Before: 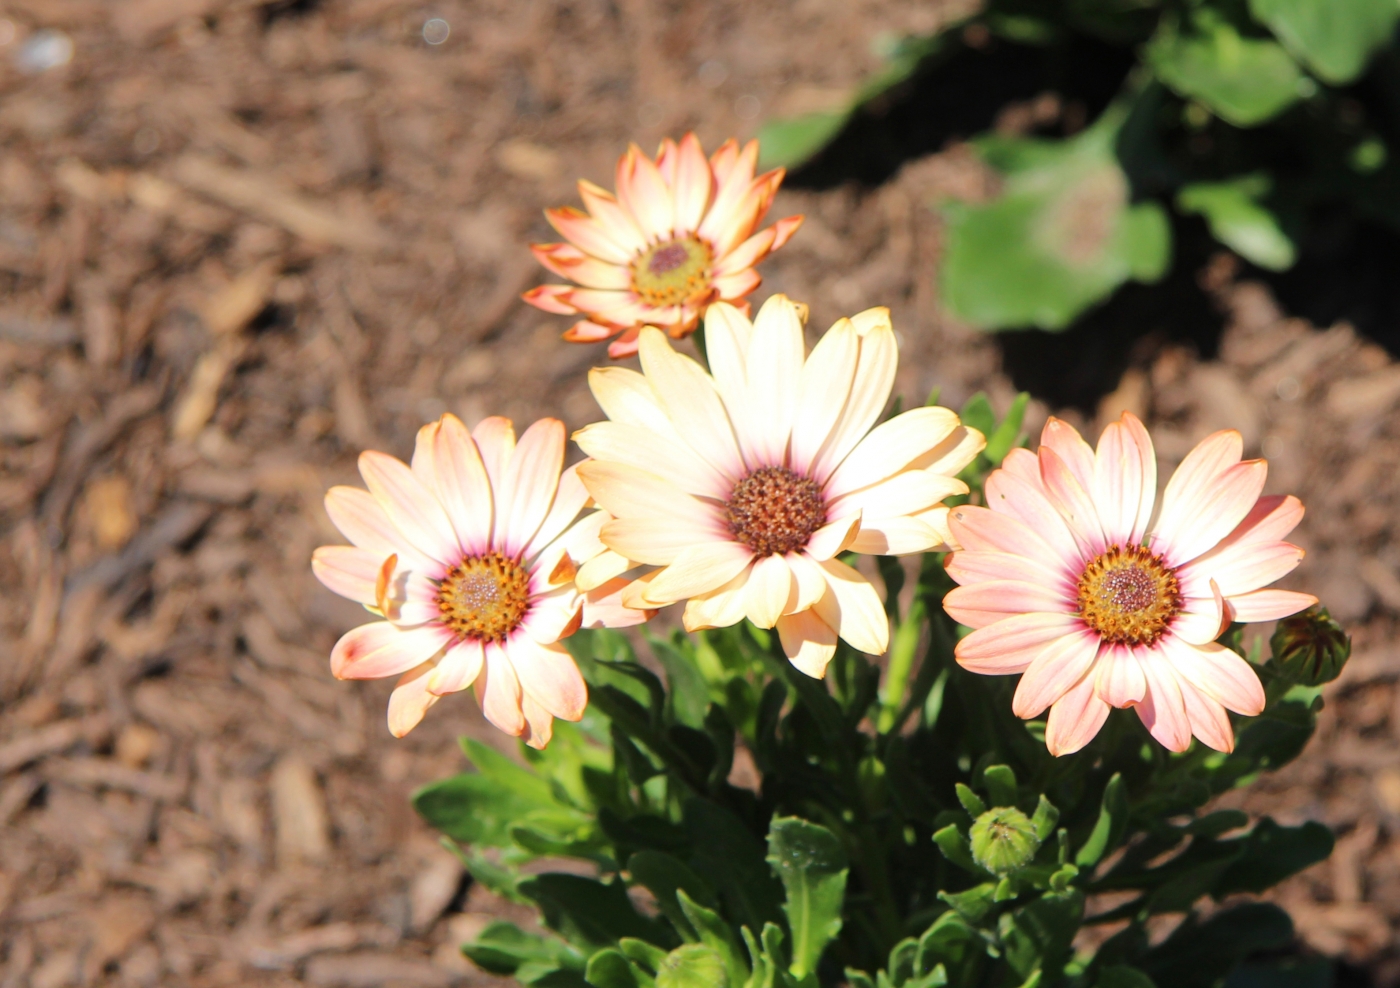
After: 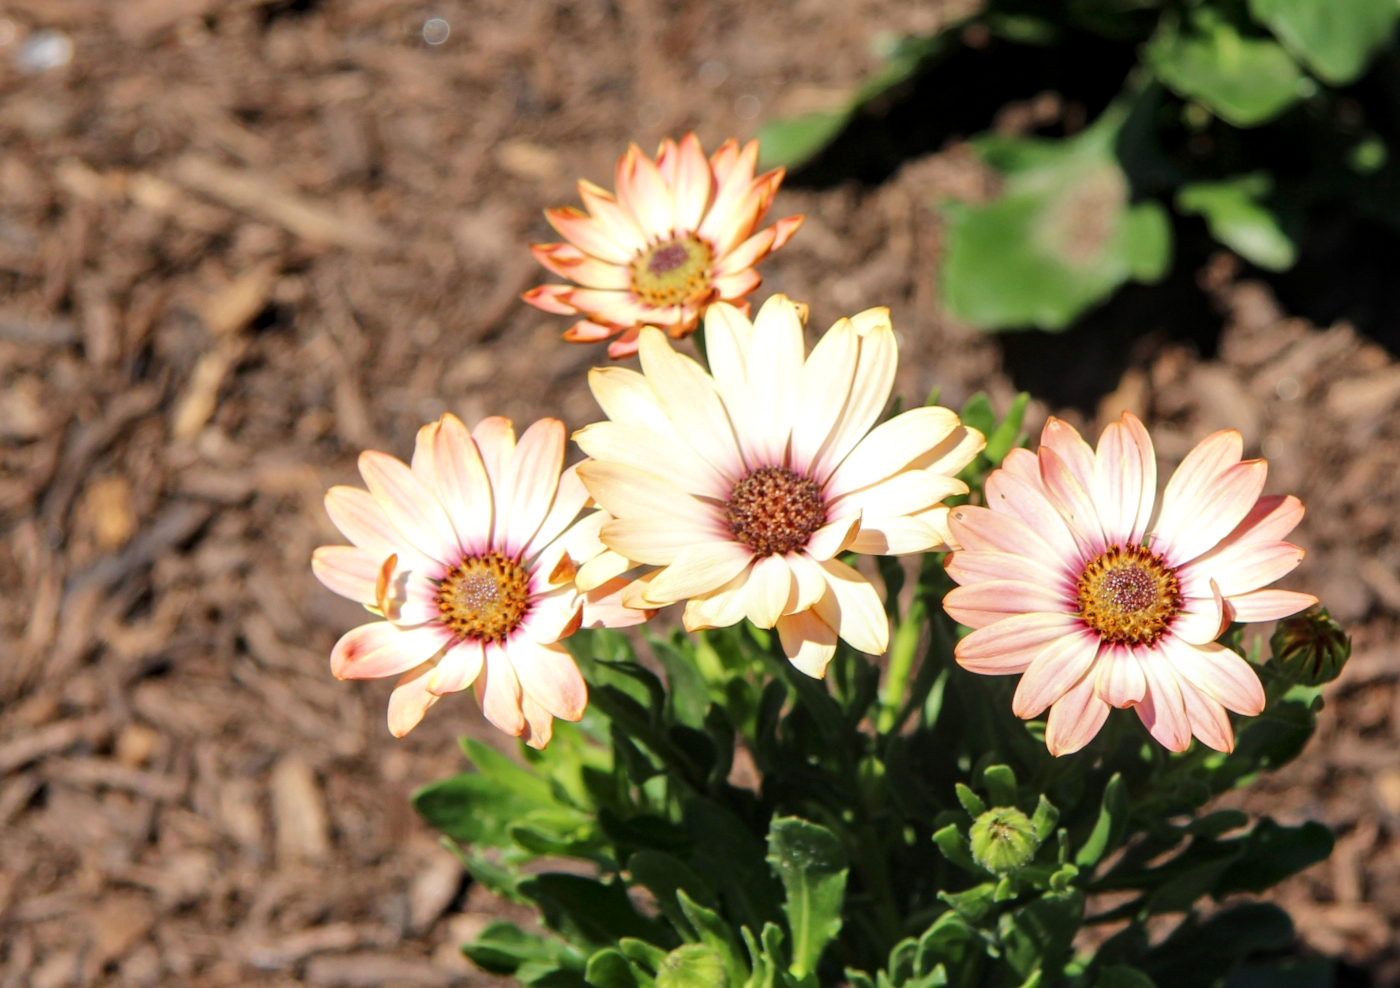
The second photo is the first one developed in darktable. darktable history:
local contrast: detail 130%
contrast brightness saturation: contrast 0.029, brightness -0.042
